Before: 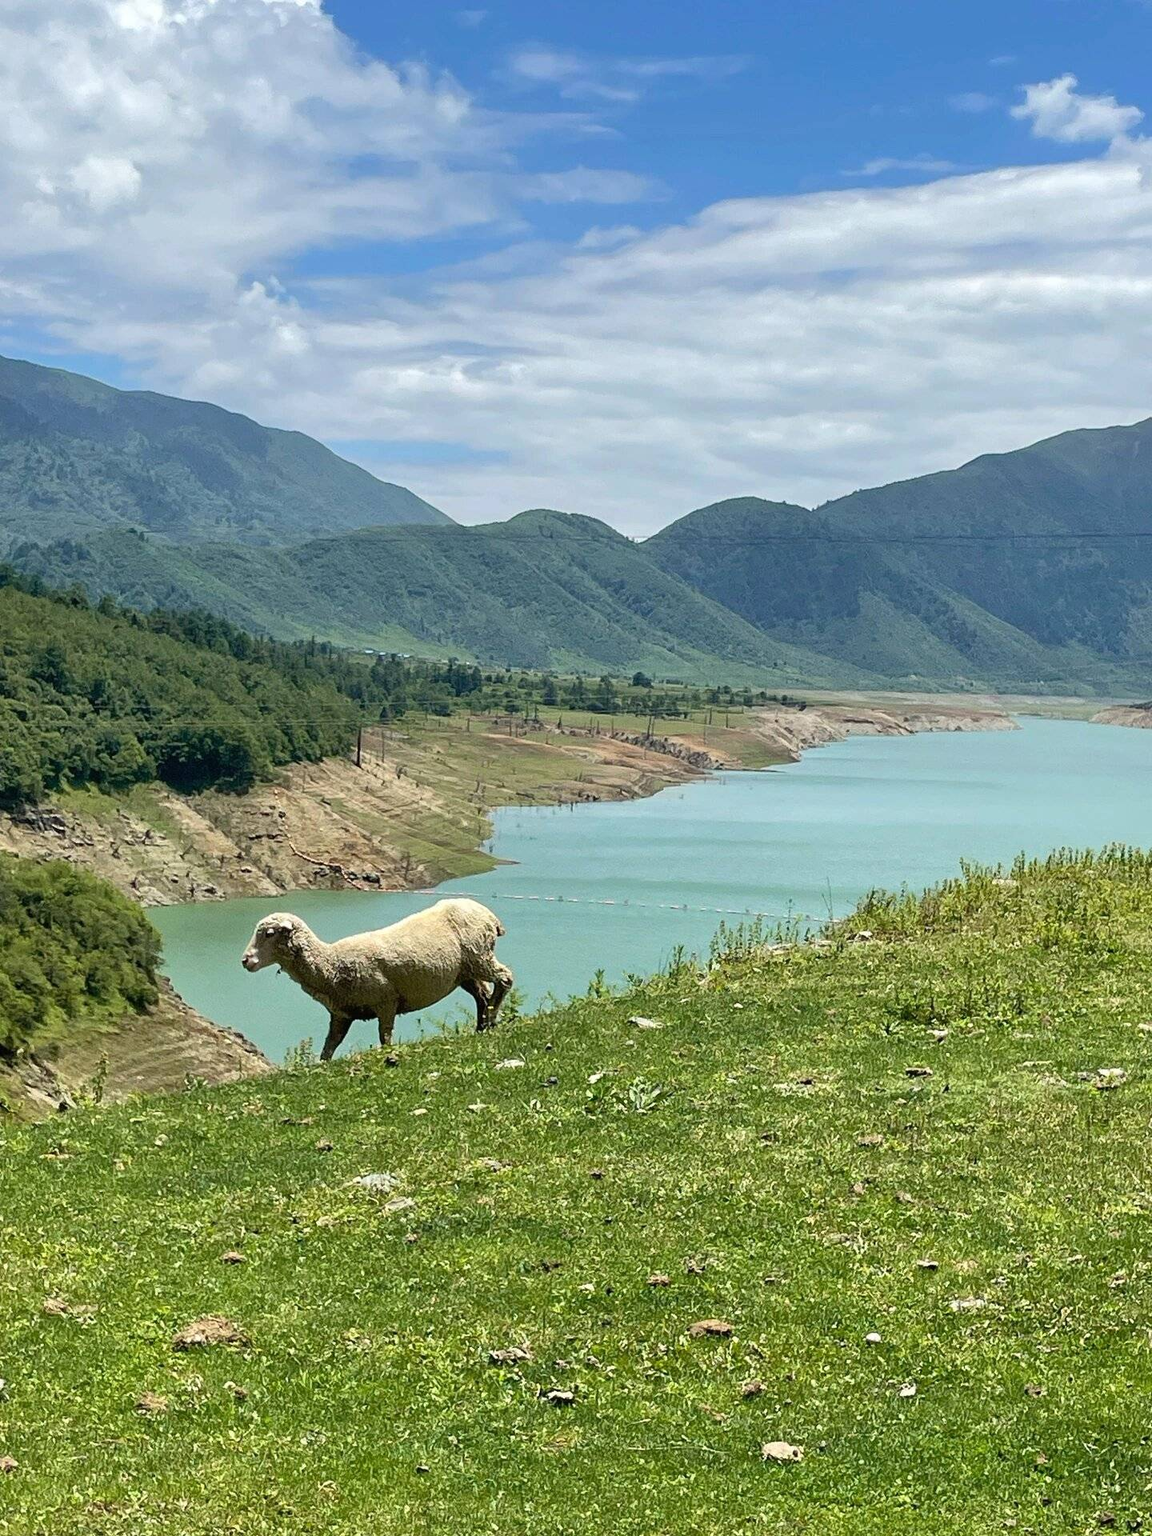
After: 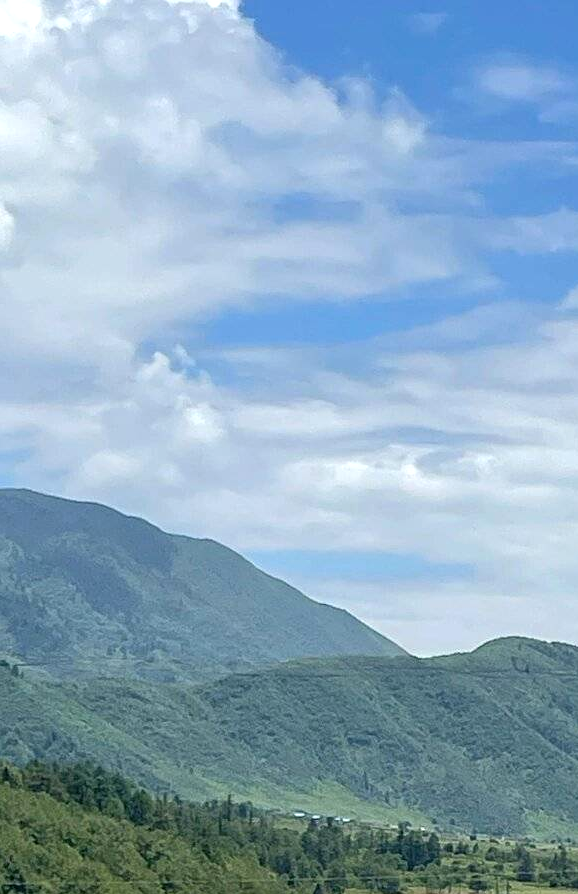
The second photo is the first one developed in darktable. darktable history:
exposure: exposure 0.202 EV, compensate highlight preservation false
sharpen: amount 0.209
crop and rotate: left 11.304%, top 0.051%, right 48.533%, bottom 53.349%
